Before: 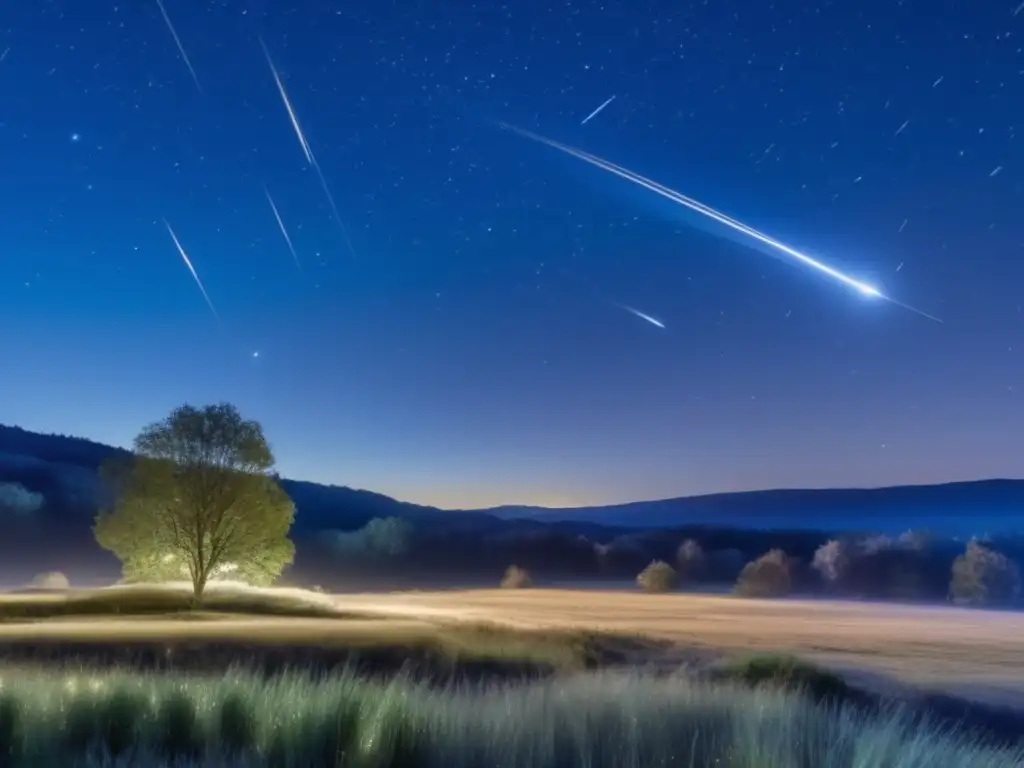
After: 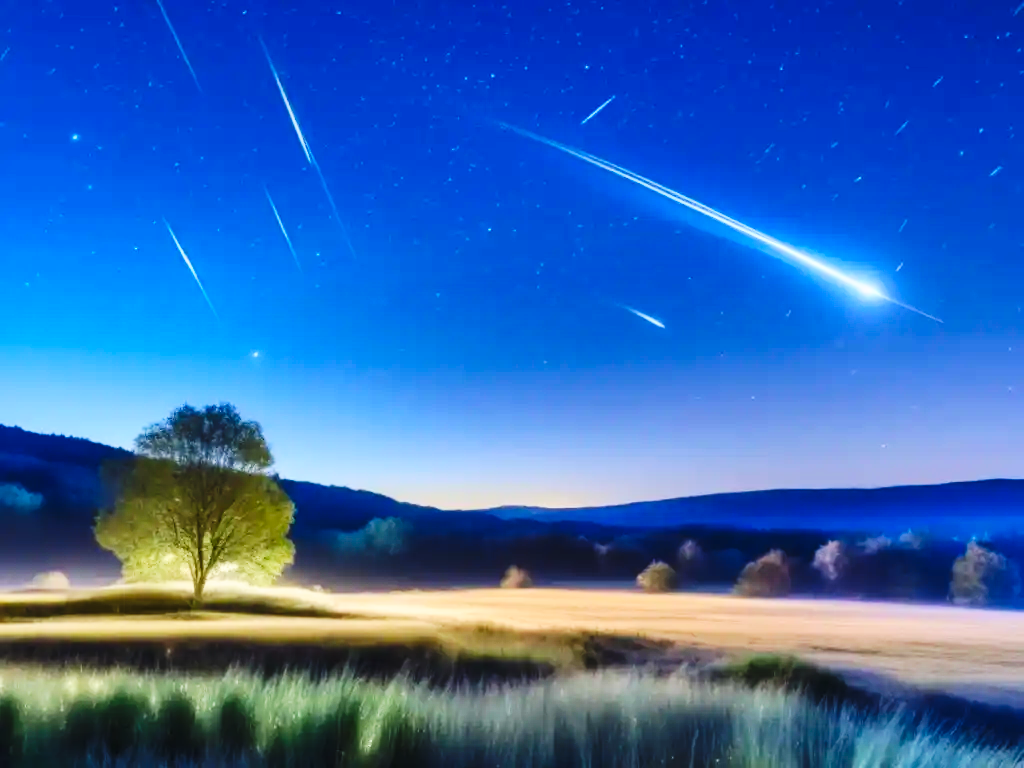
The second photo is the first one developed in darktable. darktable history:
contrast brightness saturation: contrast 0.2, brightness 0.16, saturation 0.22
base curve: curves: ch0 [(0, 0) (0.036, 0.025) (0.121, 0.166) (0.206, 0.329) (0.605, 0.79) (1, 1)], preserve colors none
